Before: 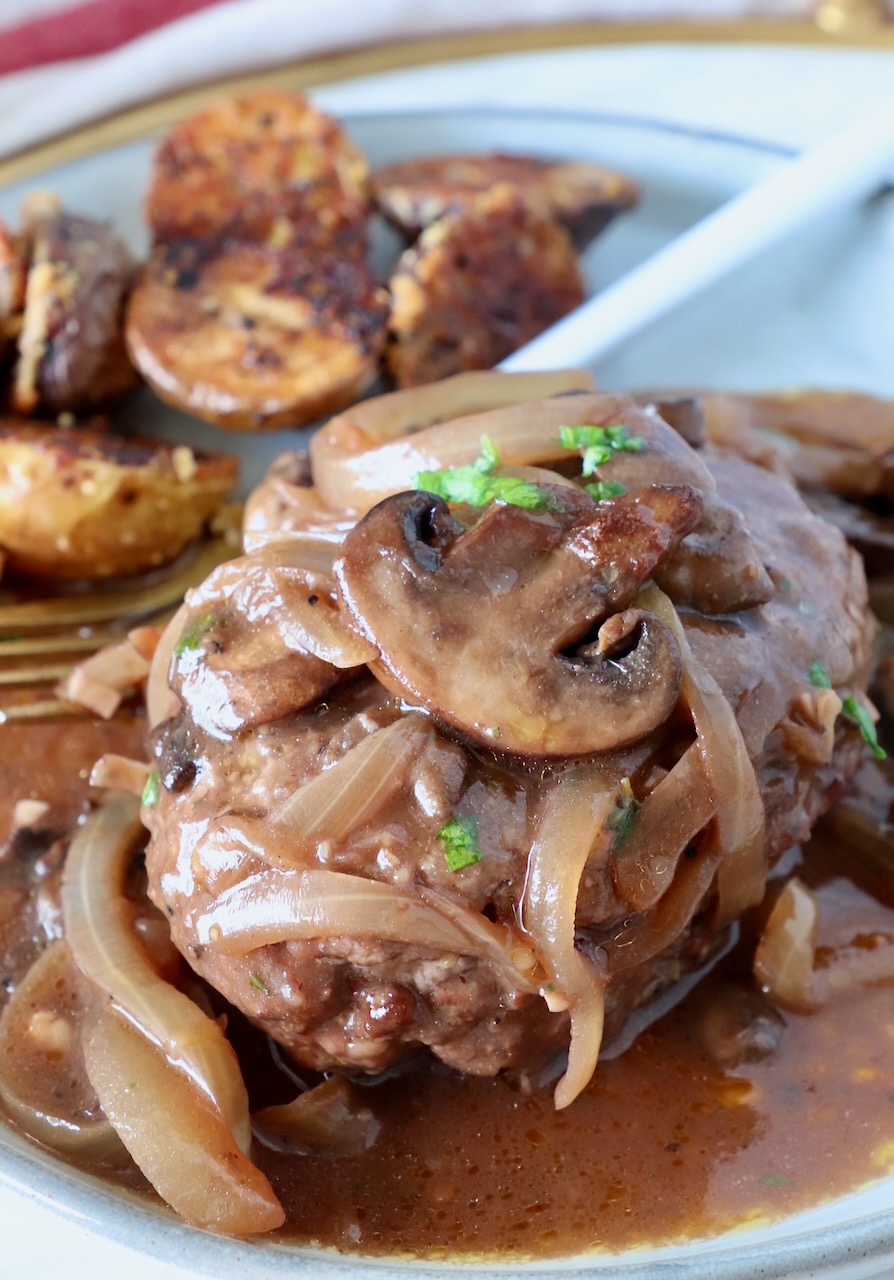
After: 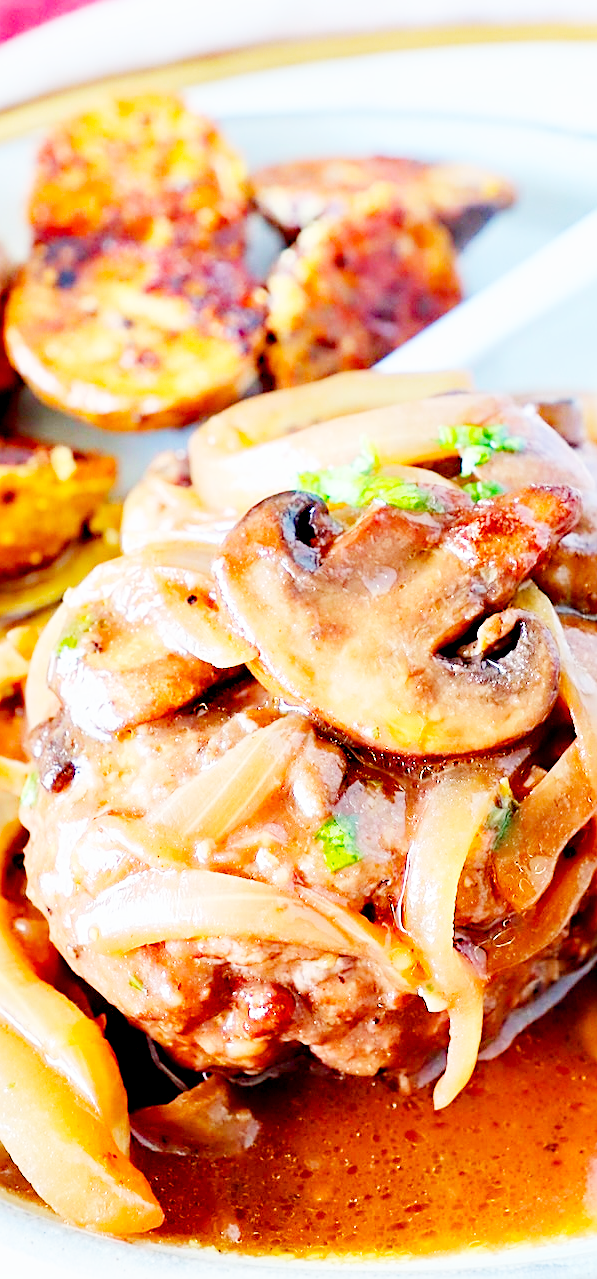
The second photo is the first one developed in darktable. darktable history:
base curve: curves: ch0 [(0, 0) (0.007, 0.004) (0.027, 0.03) (0.046, 0.07) (0.207, 0.54) (0.442, 0.872) (0.673, 0.972) (1, 1)], fusion 1, preserve colors none
sharpen: on, module defaults
color balance rgb: perceptual saturation grading › global saturation 31.099%, contrast -20.511%
tone equalizer: smoothing diameter 2.1%, edges refinement/feathering 21.12, mask exposure compensation -1.57 EV, filter diffusion 5
crop and rotate: left 13.582%, right 19.586%
